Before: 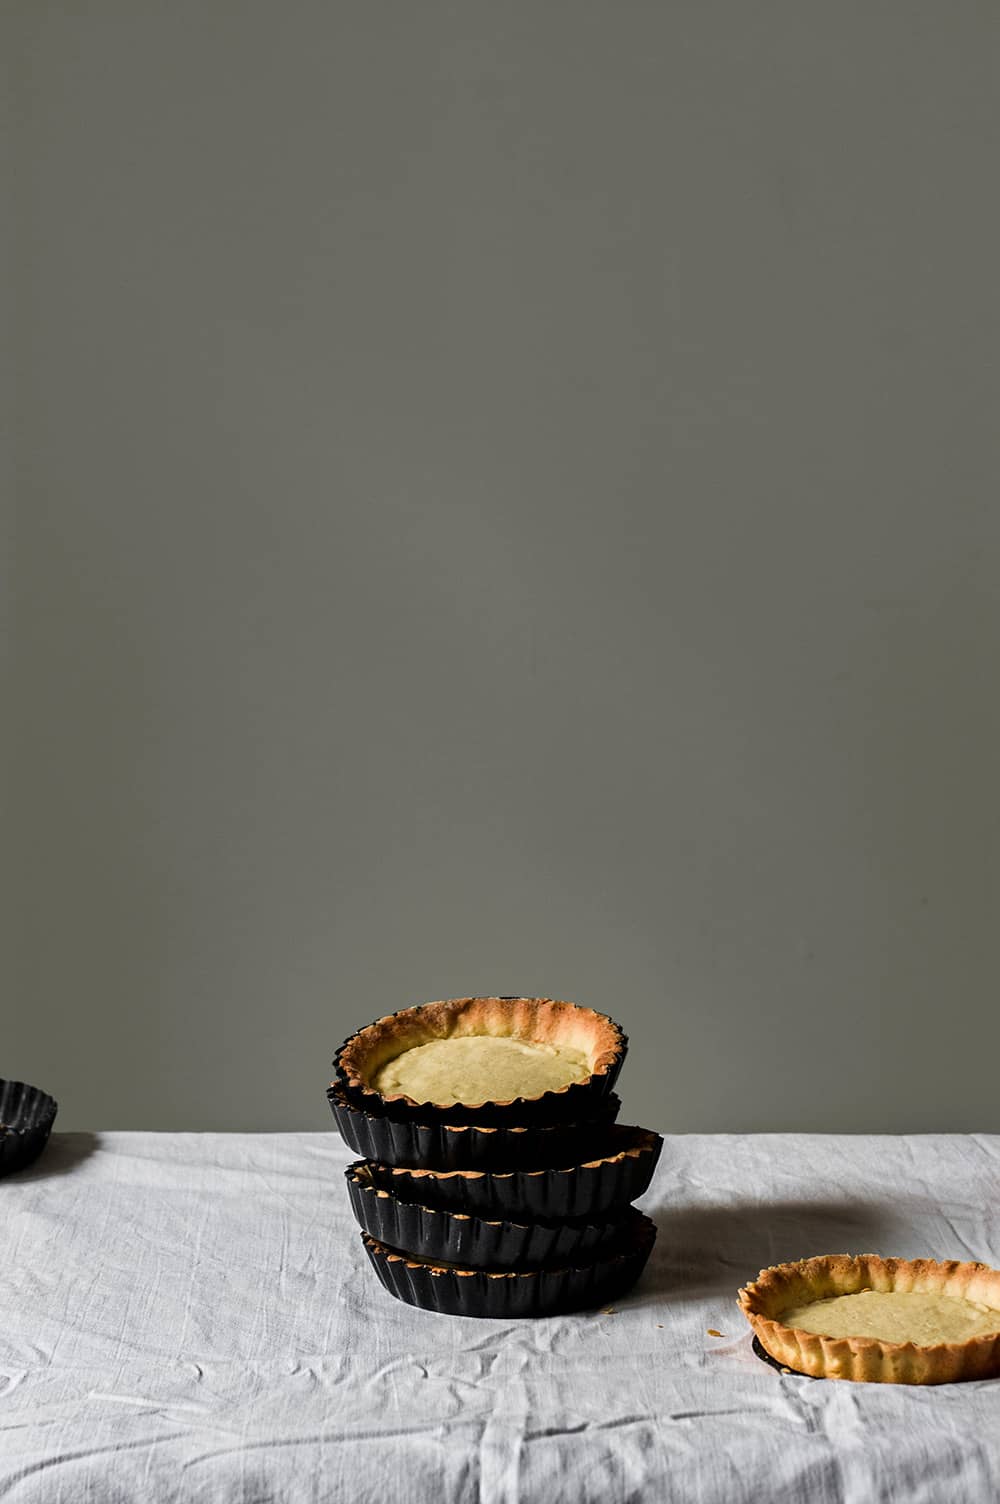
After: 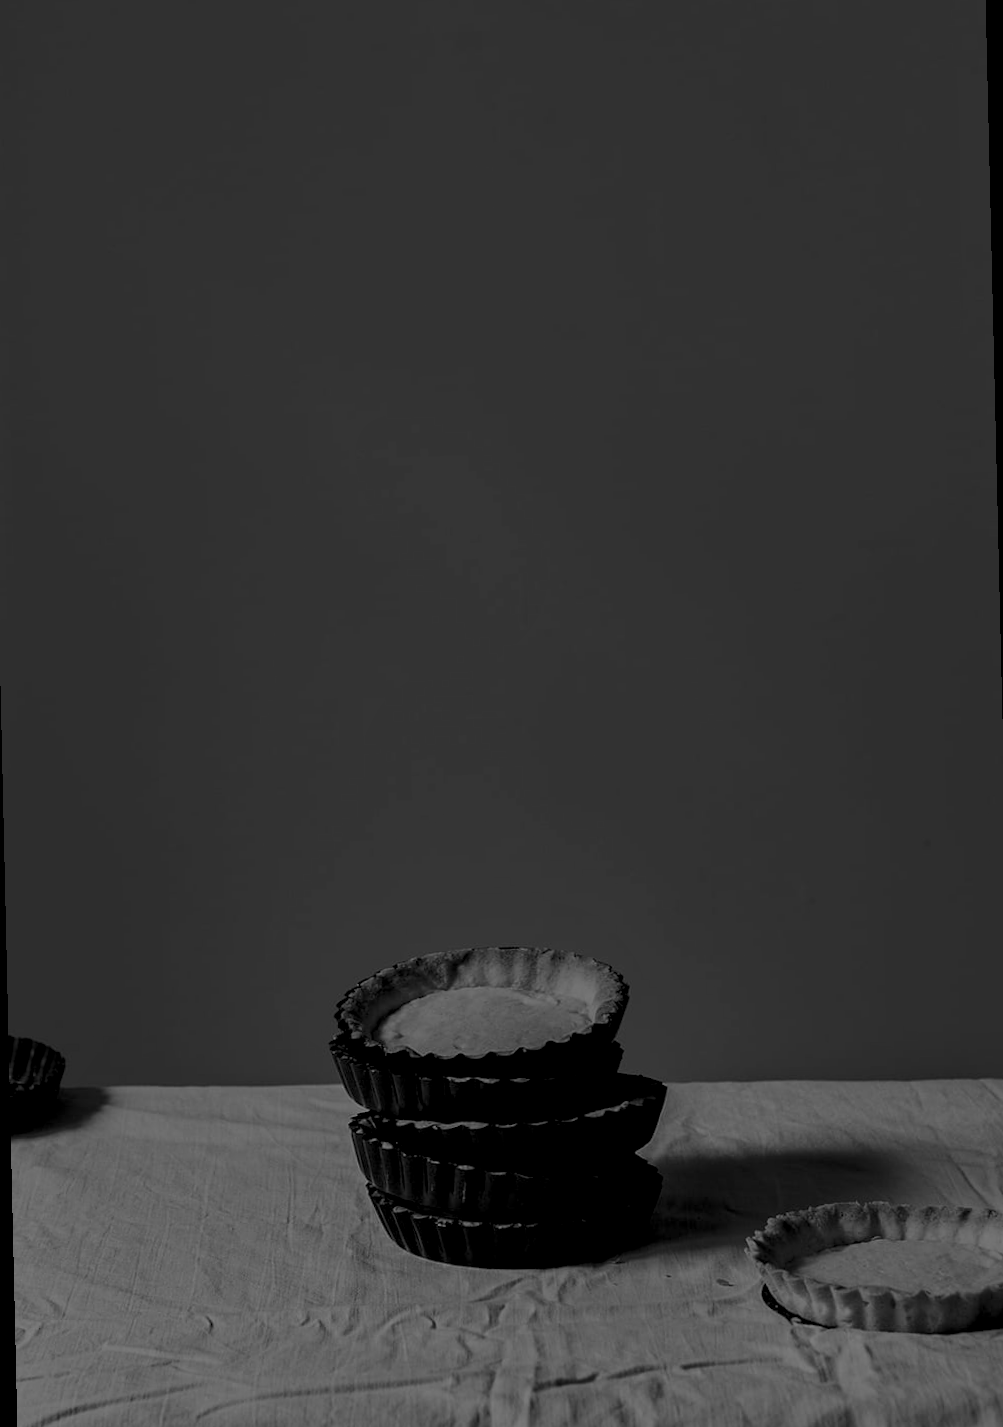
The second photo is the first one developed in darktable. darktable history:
tone equalizer: on, module defaults
rotate and perspective: rotation -1.32°, lens shift (horizontal) -0.031, crop left 0.015, crop right 0.985, crop top 0.047, crop bottom 0.982
monochrome: a -4.13, b 5.16, size 1
colorize: hue 194.4°, saturation 29%, source mix 61.75%, lightness 3.98%, version 1
